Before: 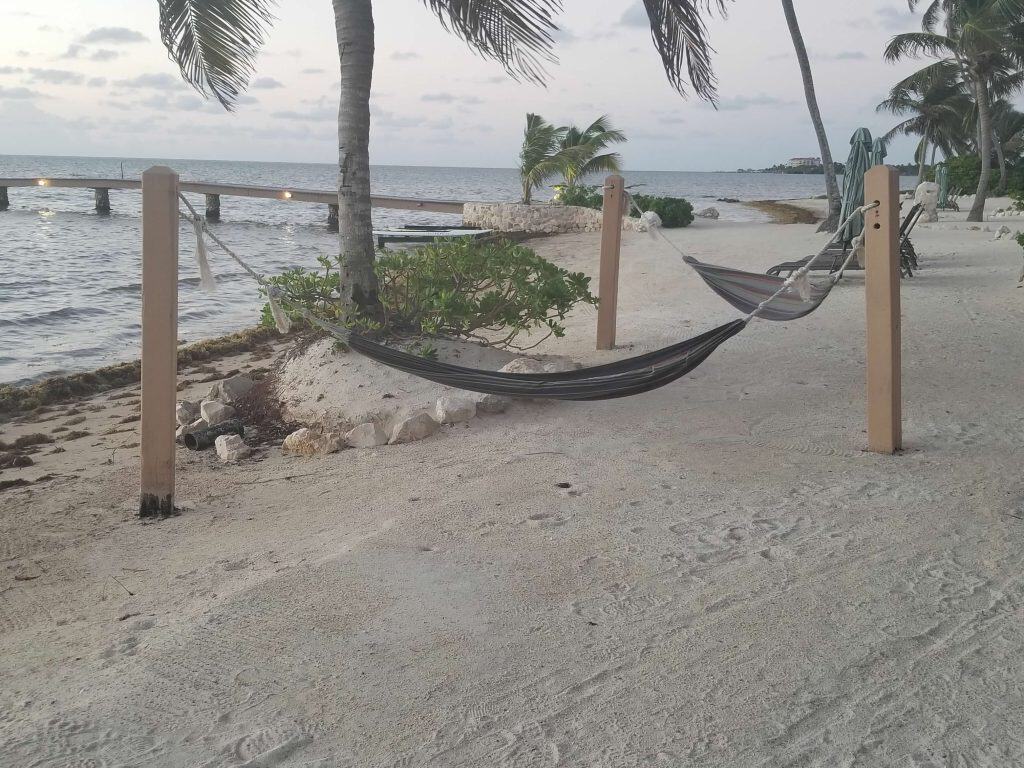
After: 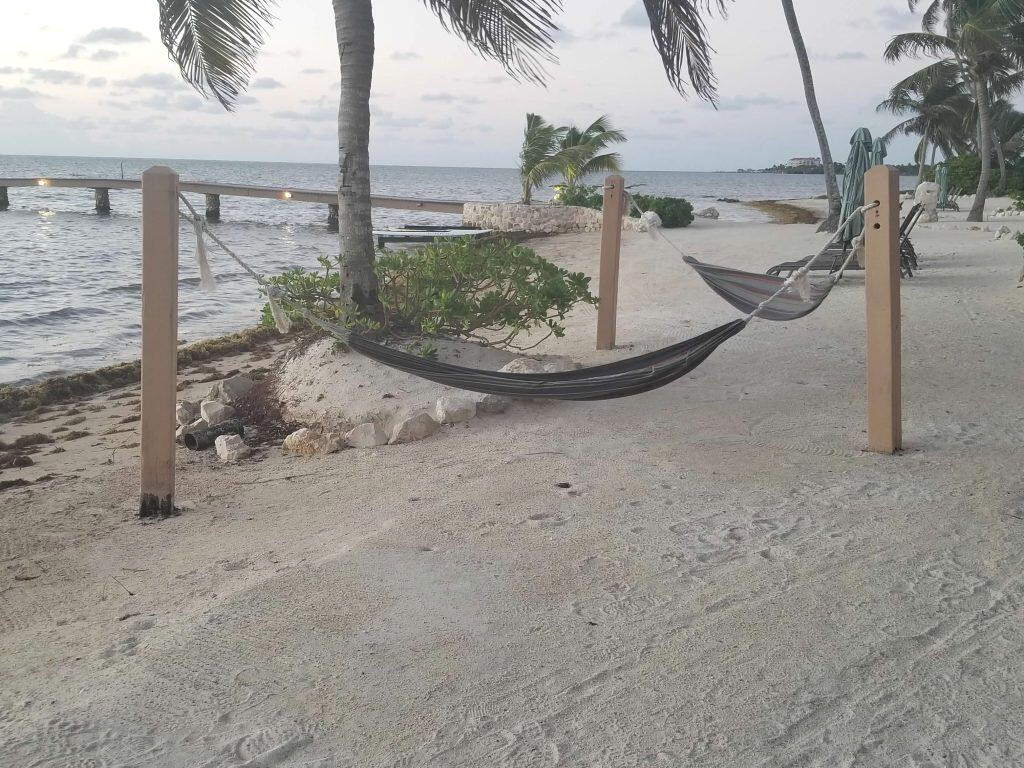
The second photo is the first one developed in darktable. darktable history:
exposure: exposure 0.135 EV, compensate highlight preservation false
